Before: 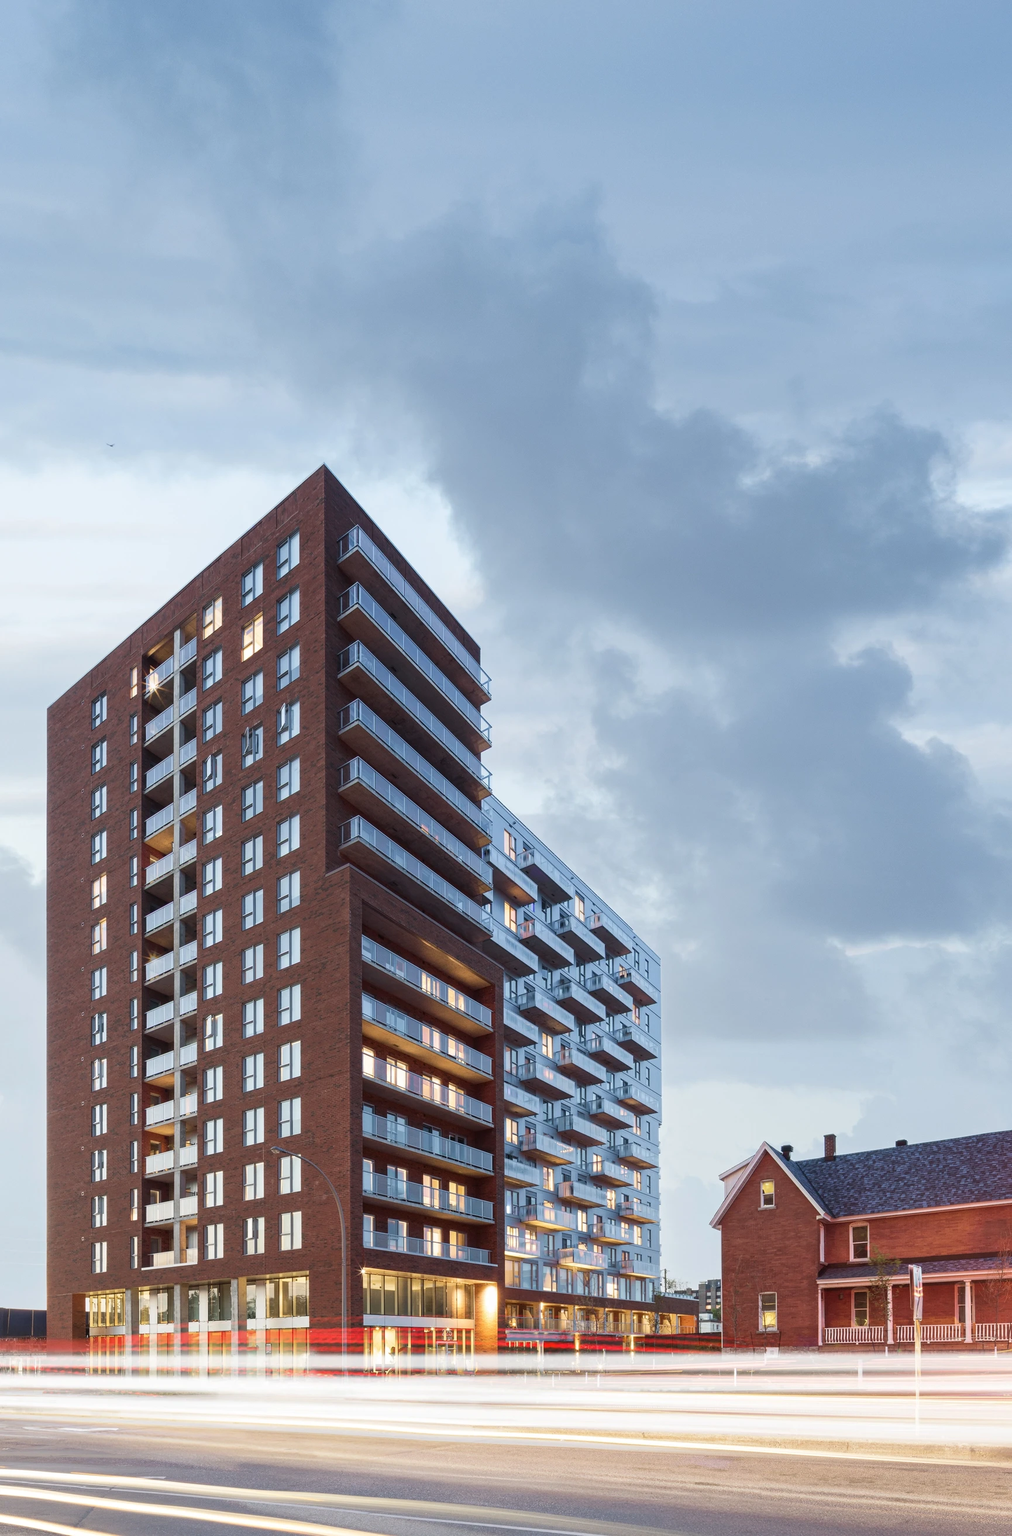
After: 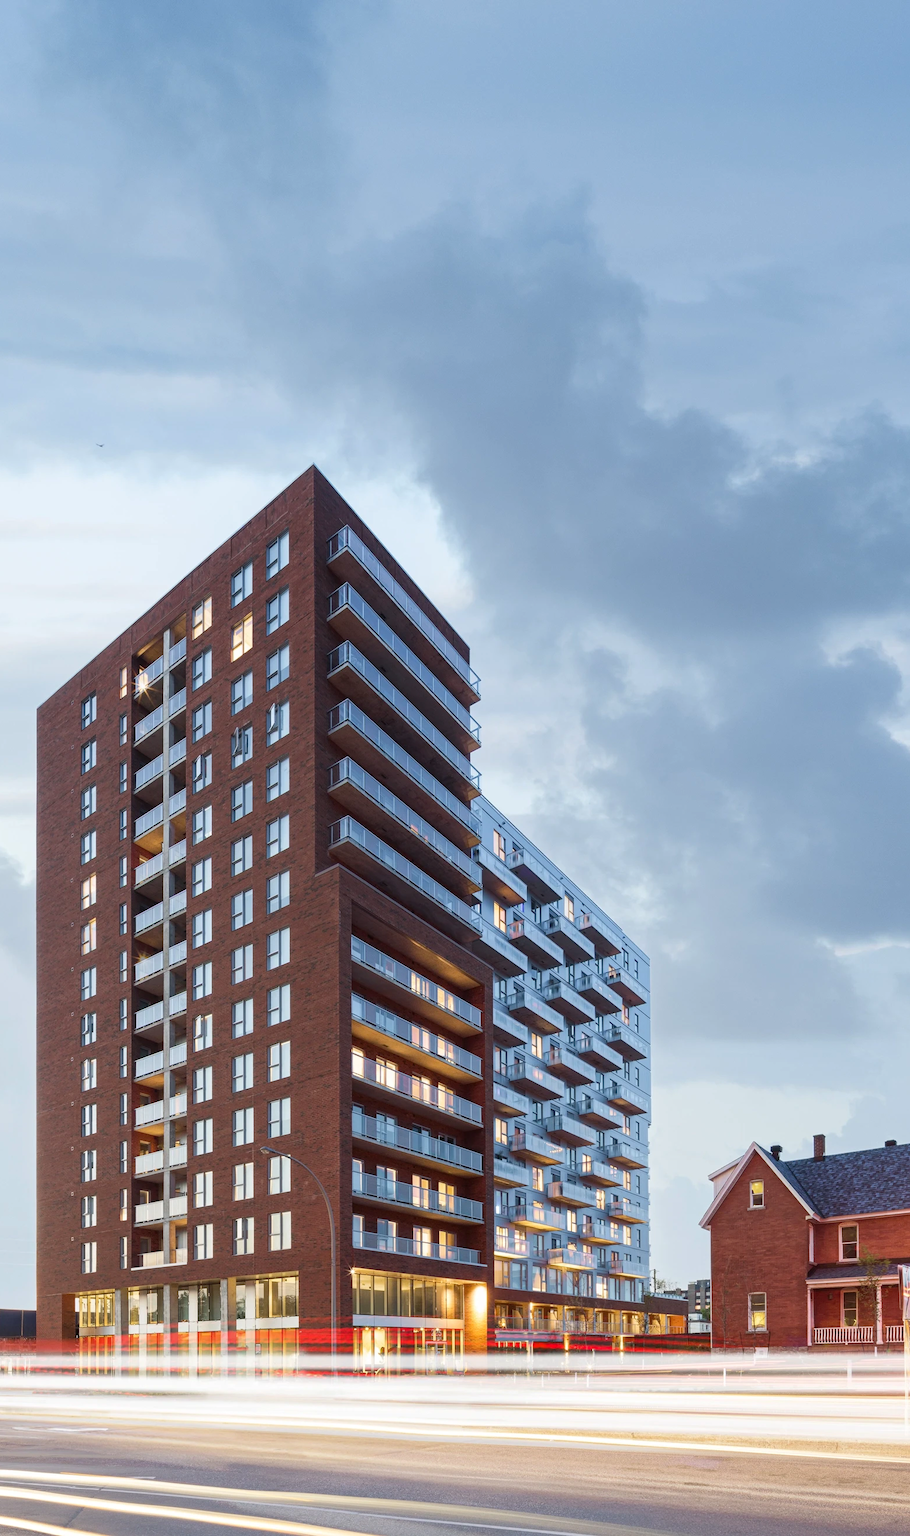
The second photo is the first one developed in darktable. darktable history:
color balance rgb: perceptual saturation grading › global saturation 10%, global vibrance 10%
crop and rotate: left 1.088%, right 8.807%
